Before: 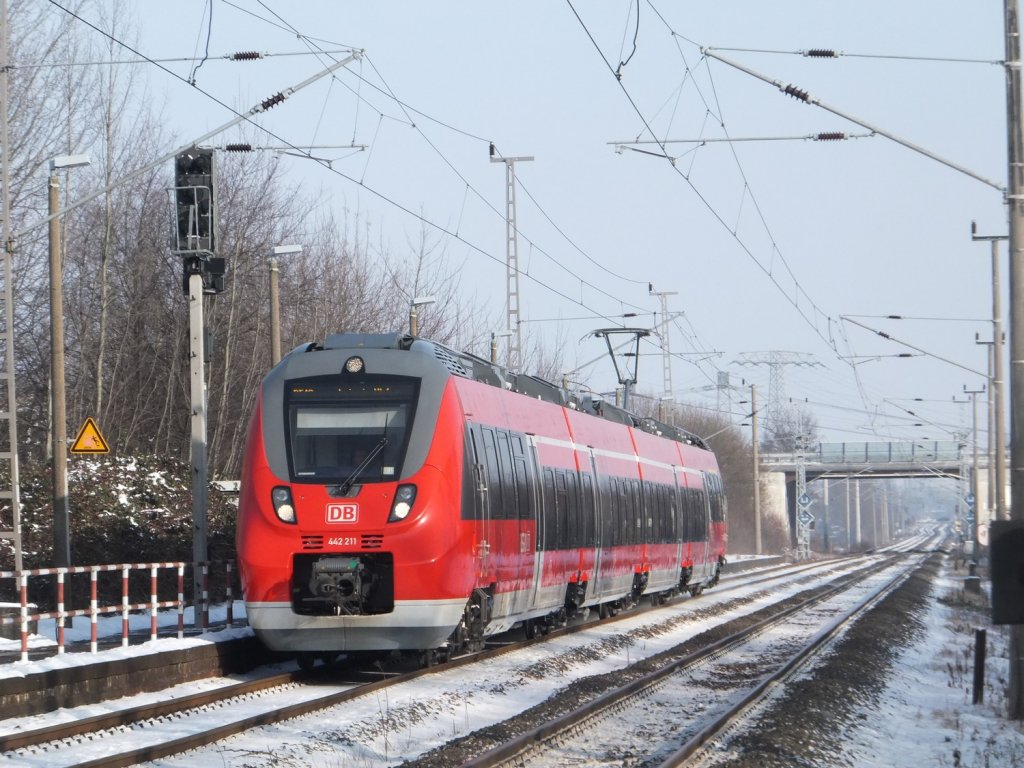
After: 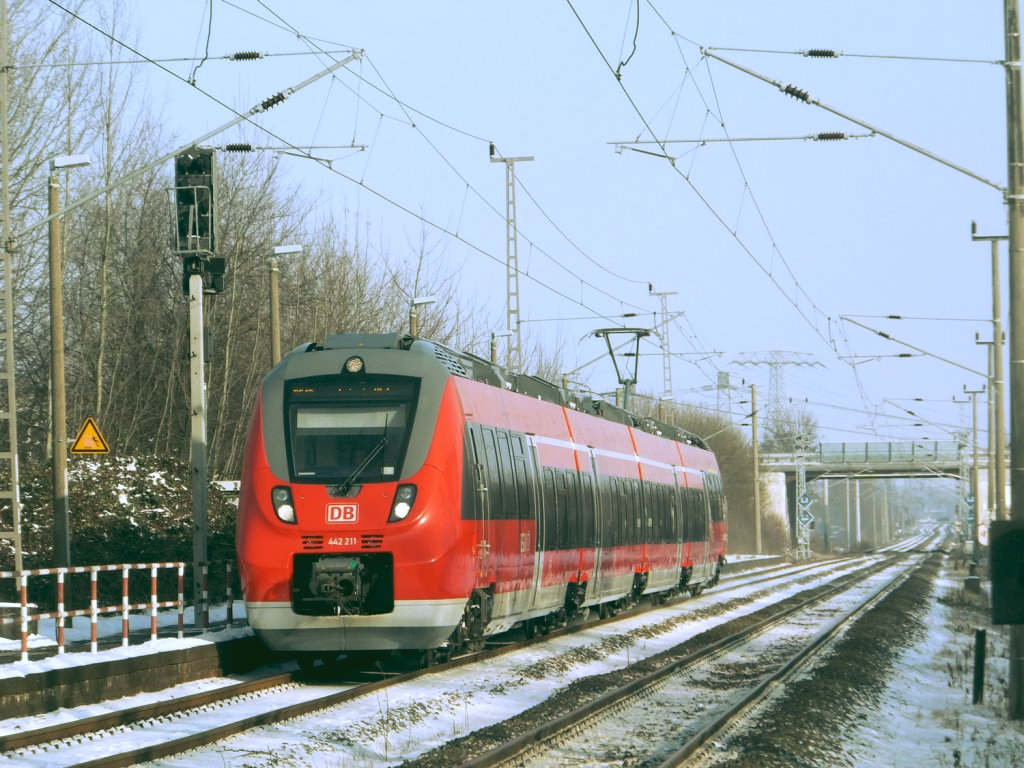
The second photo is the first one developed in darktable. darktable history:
rgb curve: curves: ch0 [(0.123, 0.061) (0.995, 0.887)]; ch1 [(0.06, 0.116) (1, 0.906)]; ch2 [(0, 0) (0.824, 0.69) (1, 1)], mode RGB, independent channels, compensate middle gray true
exposure: exposure 0.426 EV, compensate highlight preservation false
